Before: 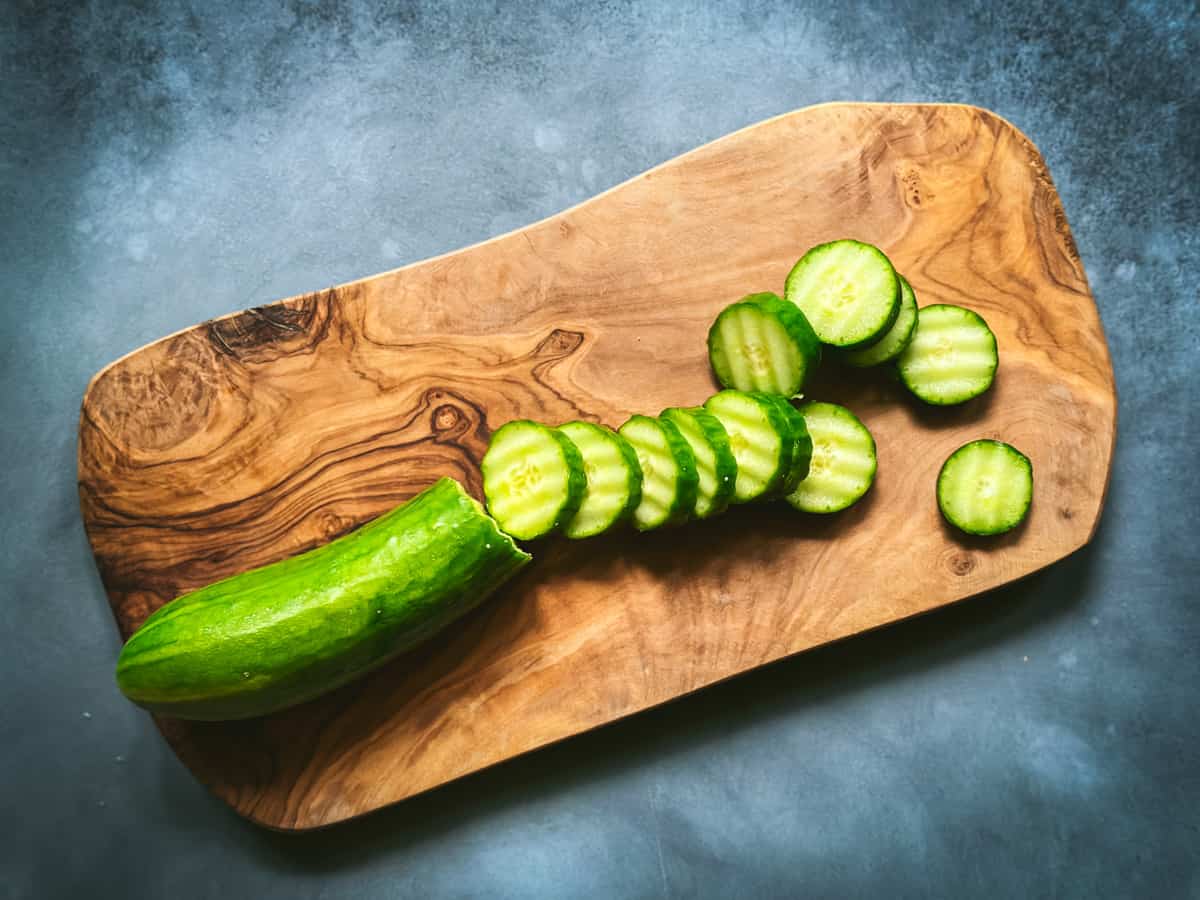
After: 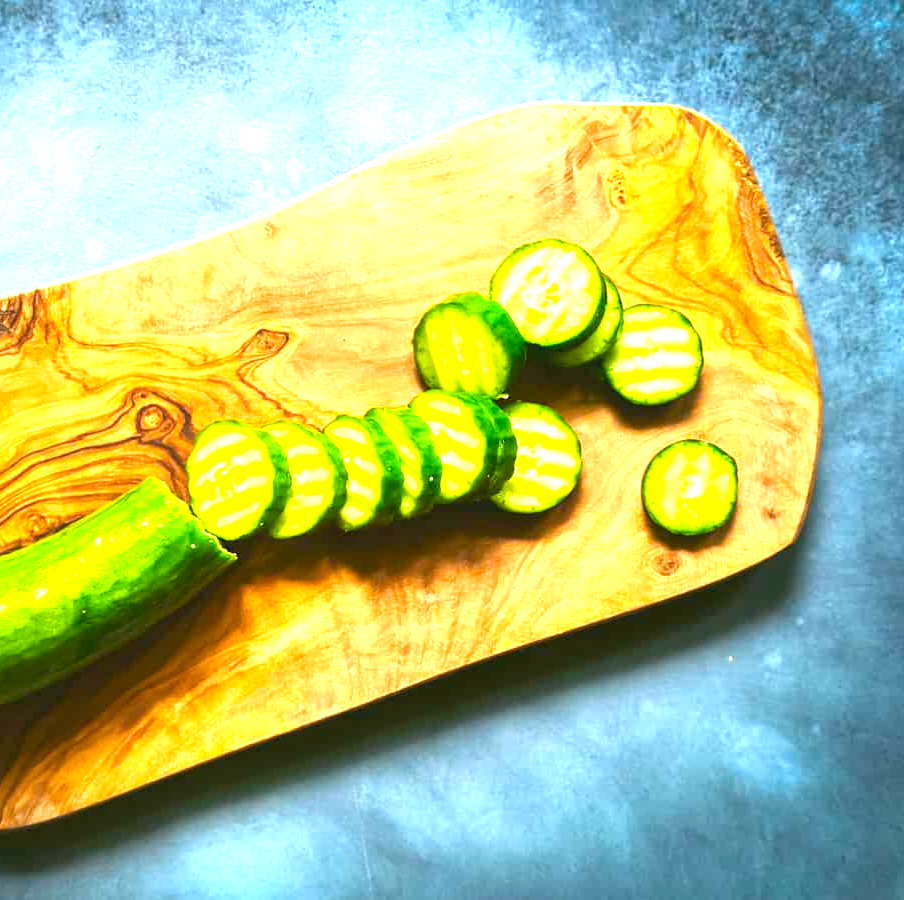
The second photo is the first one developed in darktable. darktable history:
crop and rotate: left 24.586%
exposure: black level correction 0.001, exposure 1.399 EV, compensate highlight preservation false
color balance rgb: linear chroma grading › global chroma 9.351%, perceptual saturation grading › global saturation 19.754%, global vibrance 10.019%
